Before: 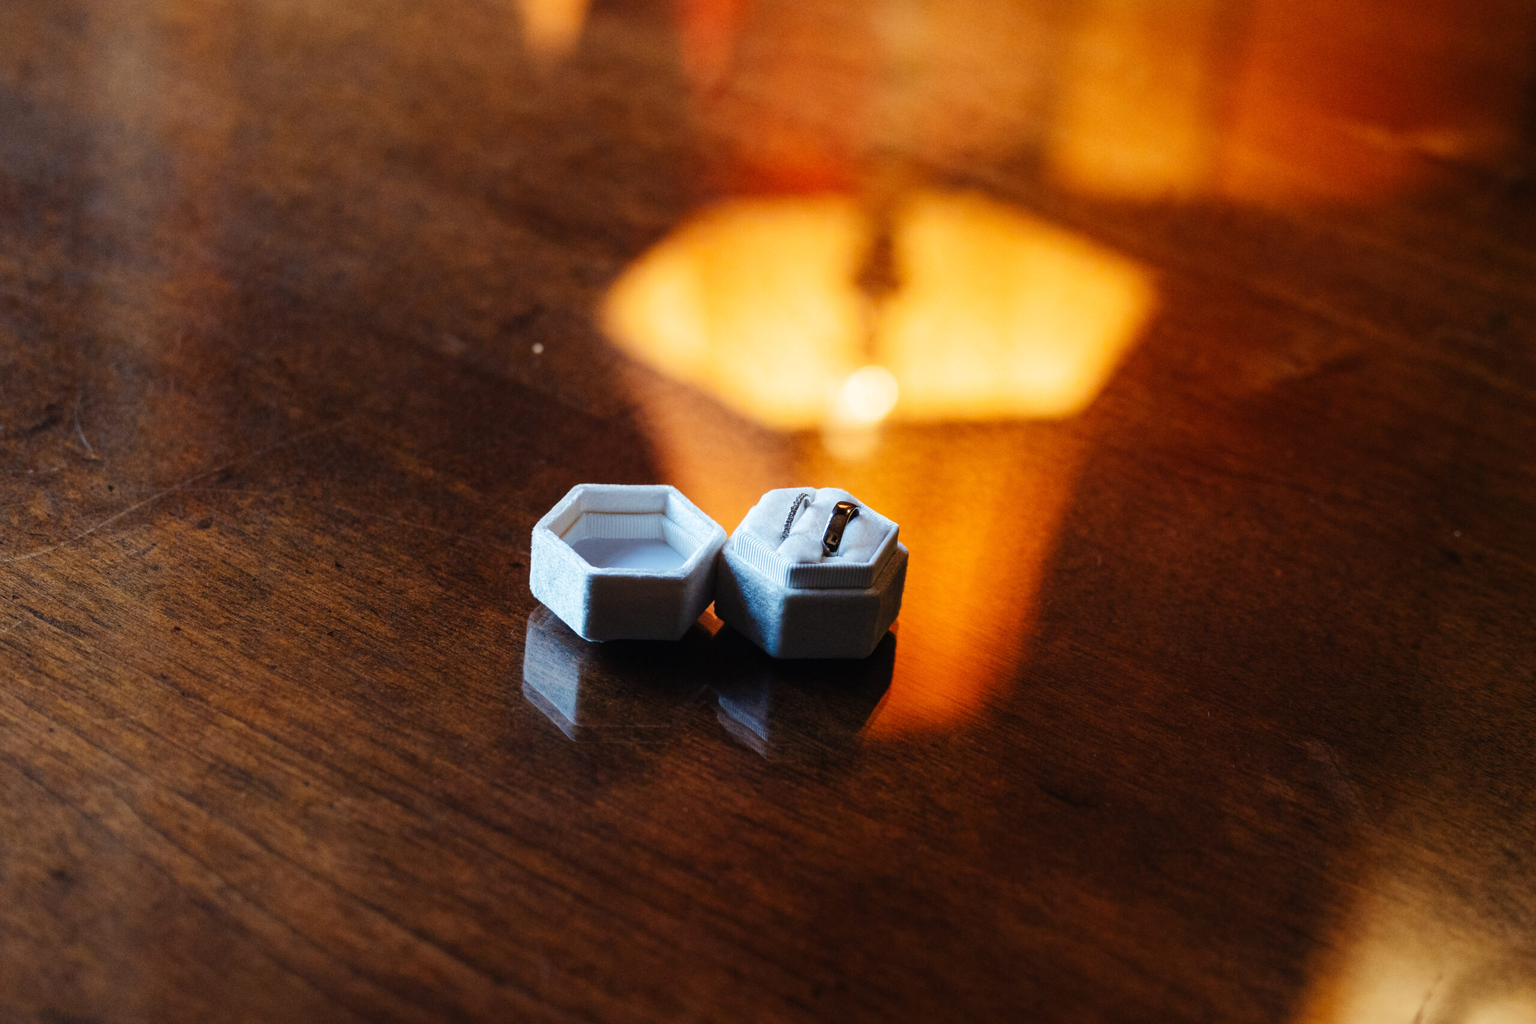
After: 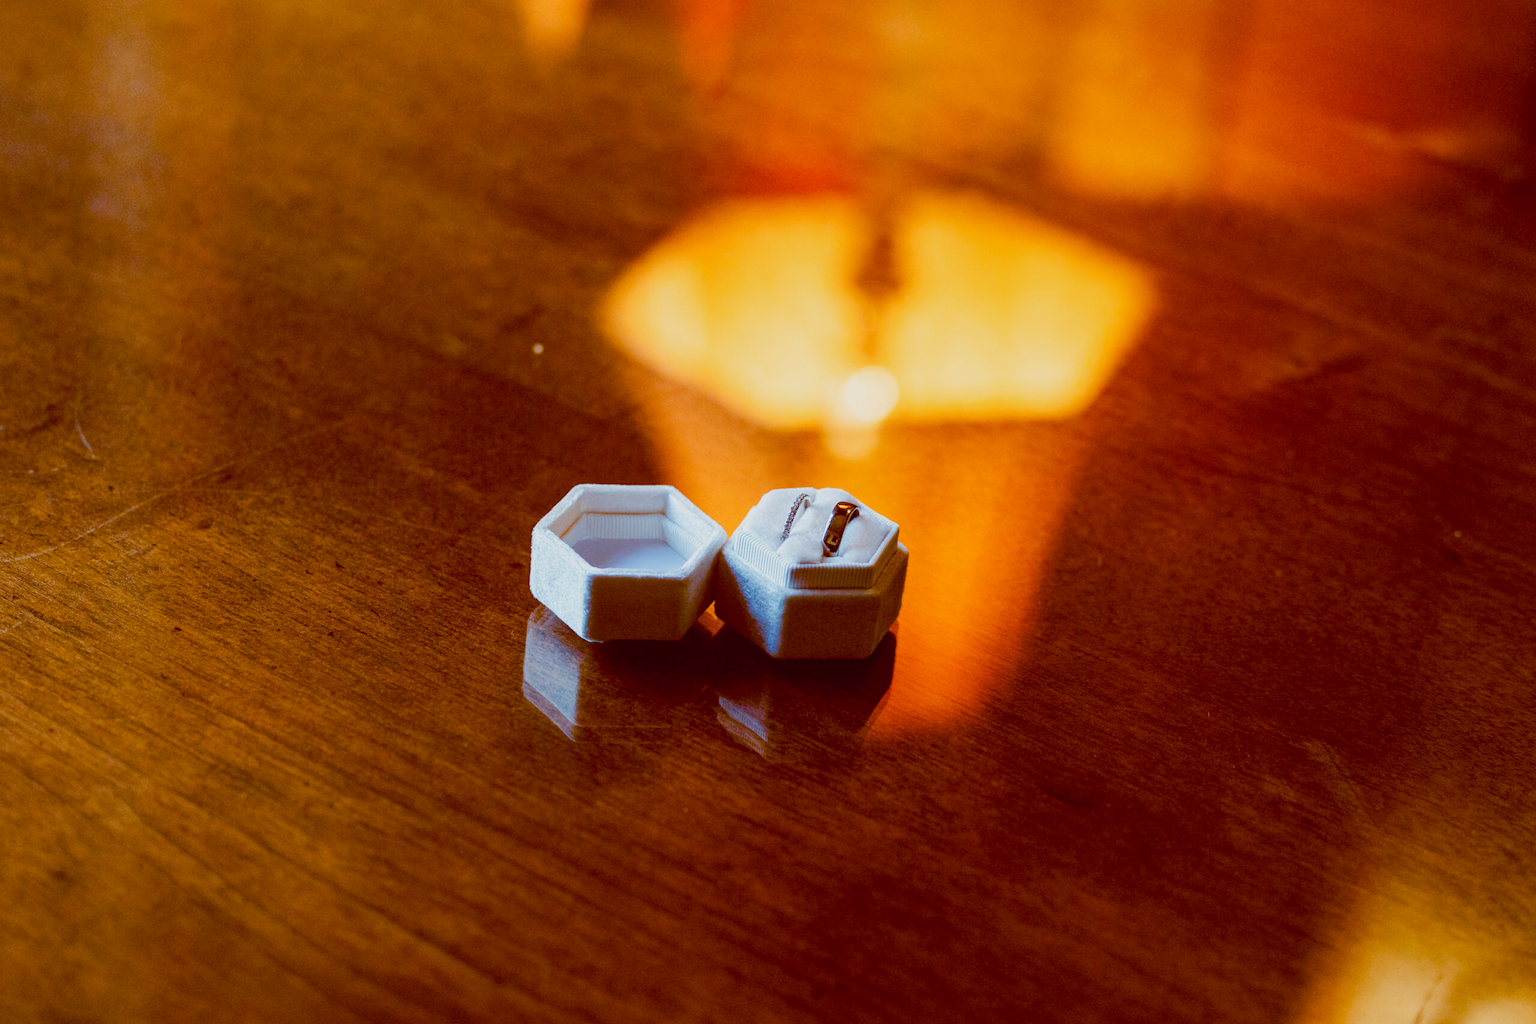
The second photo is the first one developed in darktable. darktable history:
color correction: highlights b* 0.046, saturation 0.982
color balance rgb: global offset › chroma 0.397%, global offset › hue 35.46°, perceptual saturation grading › global saturation 20%, perceptual saturation grading › highlights -25.882%, perceptual saturation grading › shadows 25.401%, perceptual brilliance grading › global brilliance 10.655%, contrast -29.661%
